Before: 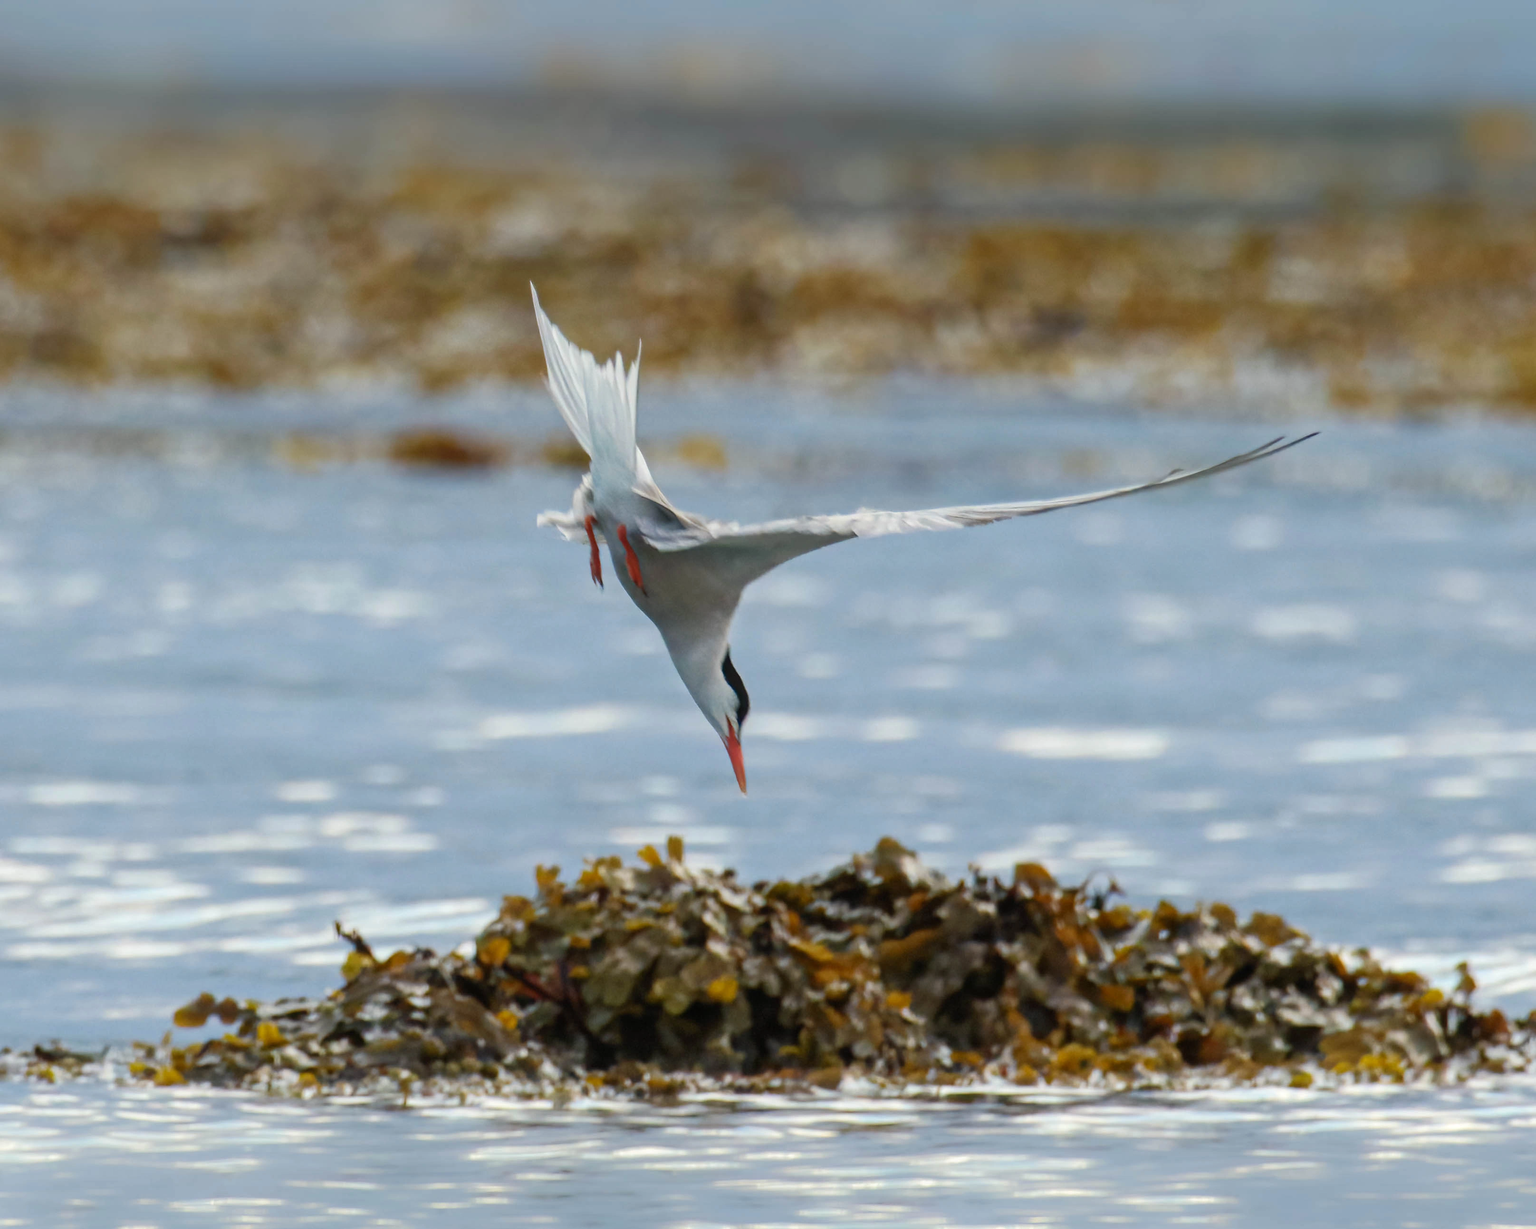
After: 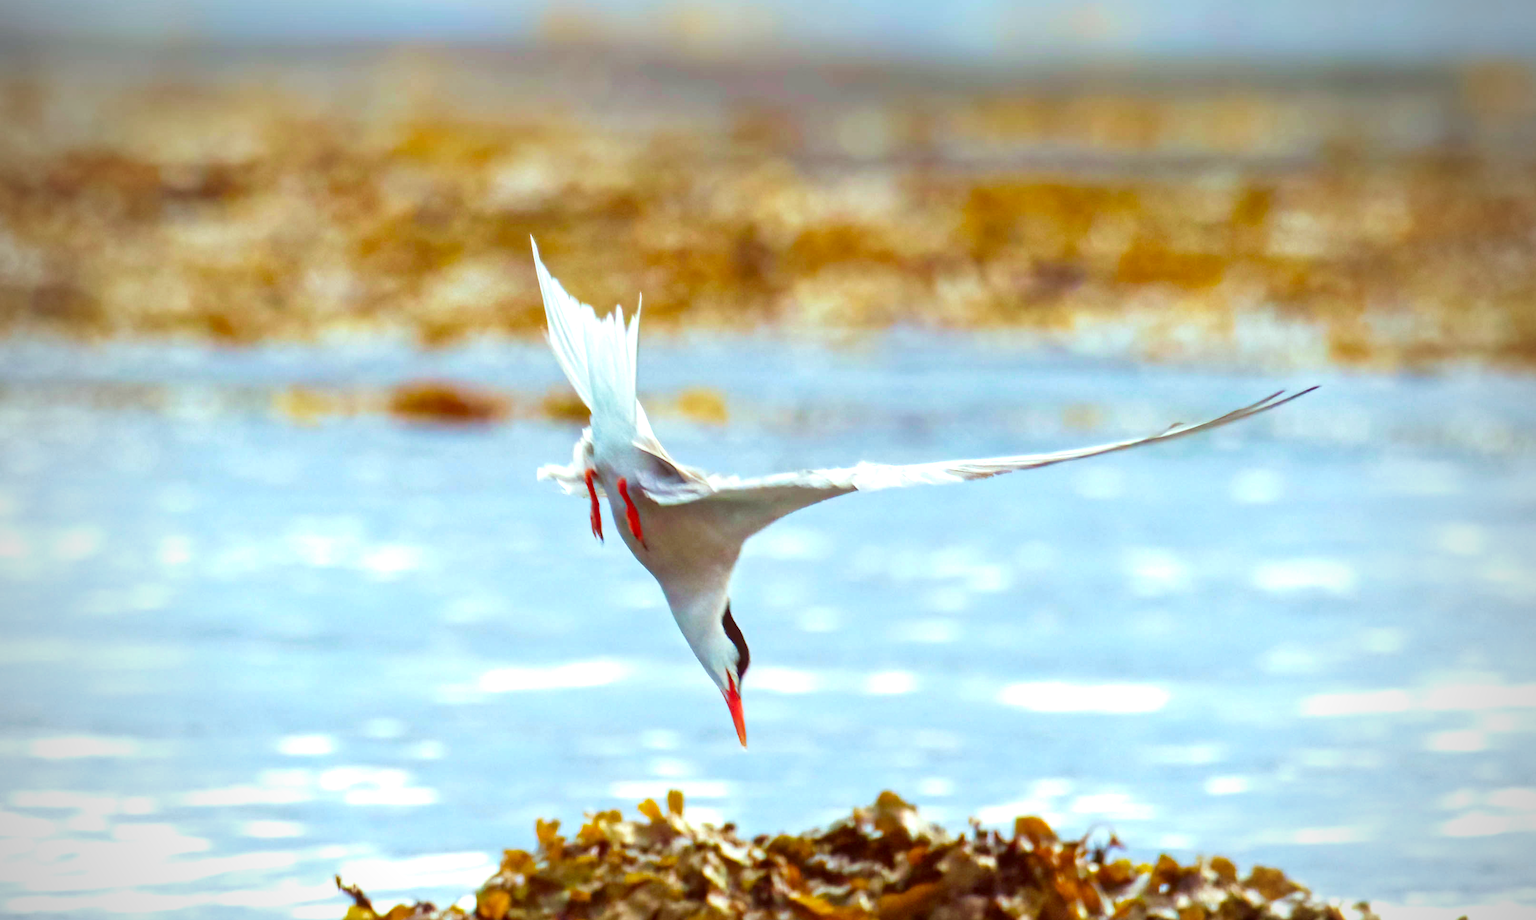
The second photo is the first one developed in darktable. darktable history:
color balance rgb: perceptual saturation grading › global saturation 25.911%, global vibrance 20%
tone curve: curves: ch0 [(0, 0) (0.265, 0.253) (0.732, 0.751) (1, 1)], preserve colors none
exposure: black level correction 0, exposure 0.947 EV, compensate exposure bias true, compensate highlight preservation false
velvia: on, module defaults
crop: top 3.823%, bottom 21.245%
vignetting: fall-off start 71.69%
color correction: highlights a* -7.18, highlights b* -0.166, shadows a* 20.43, shadows b* 11.66
